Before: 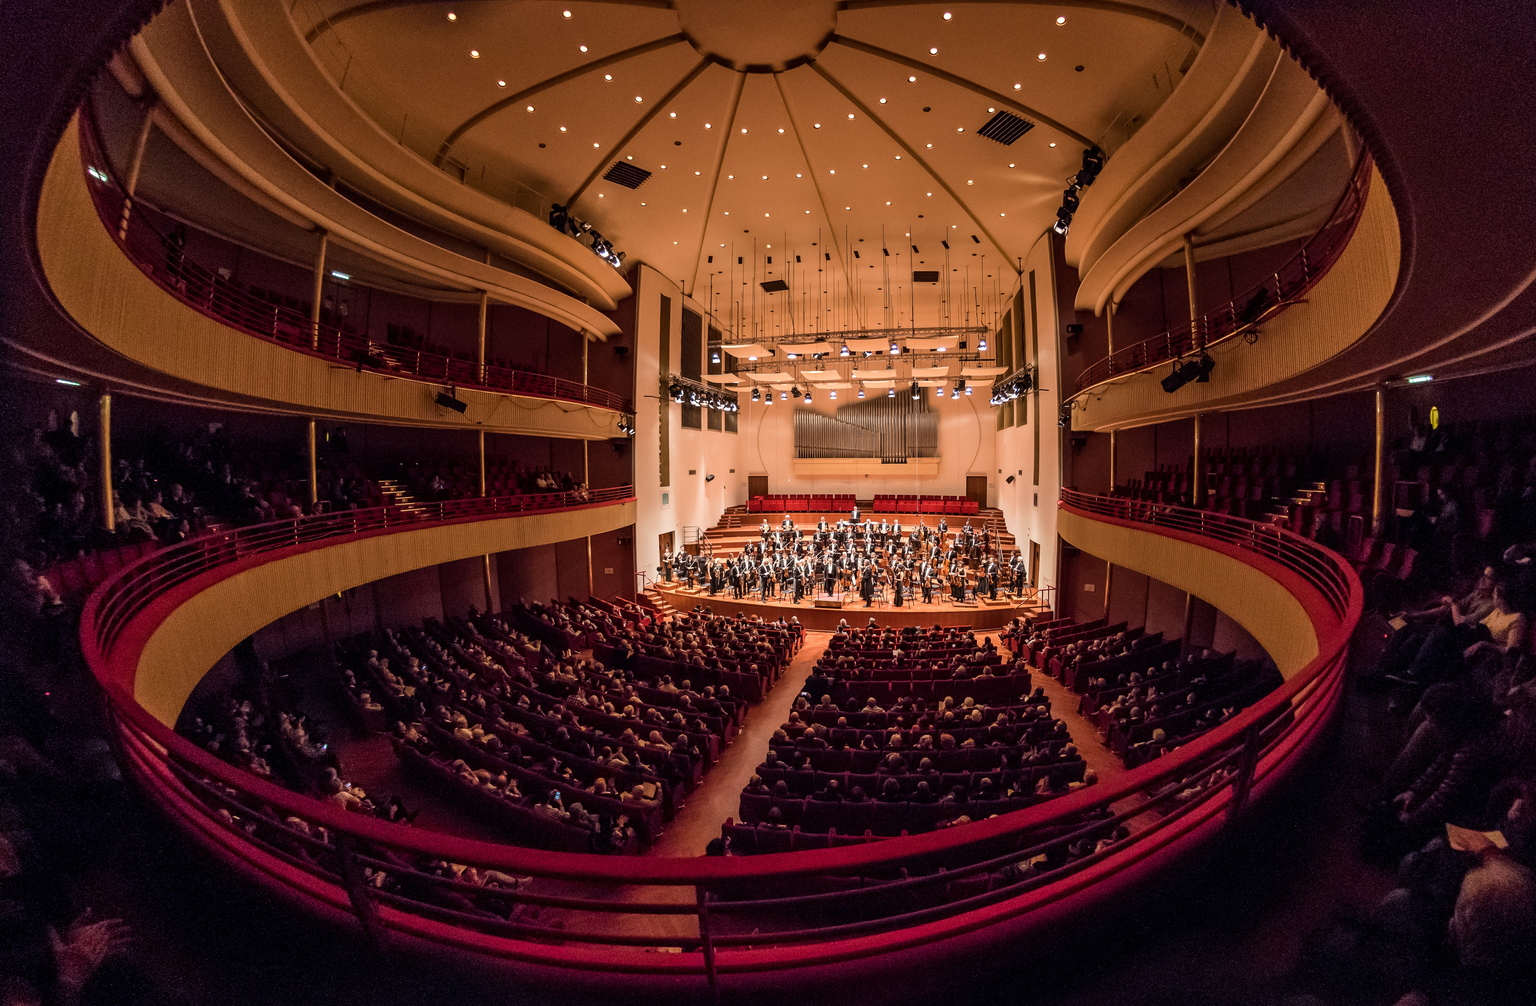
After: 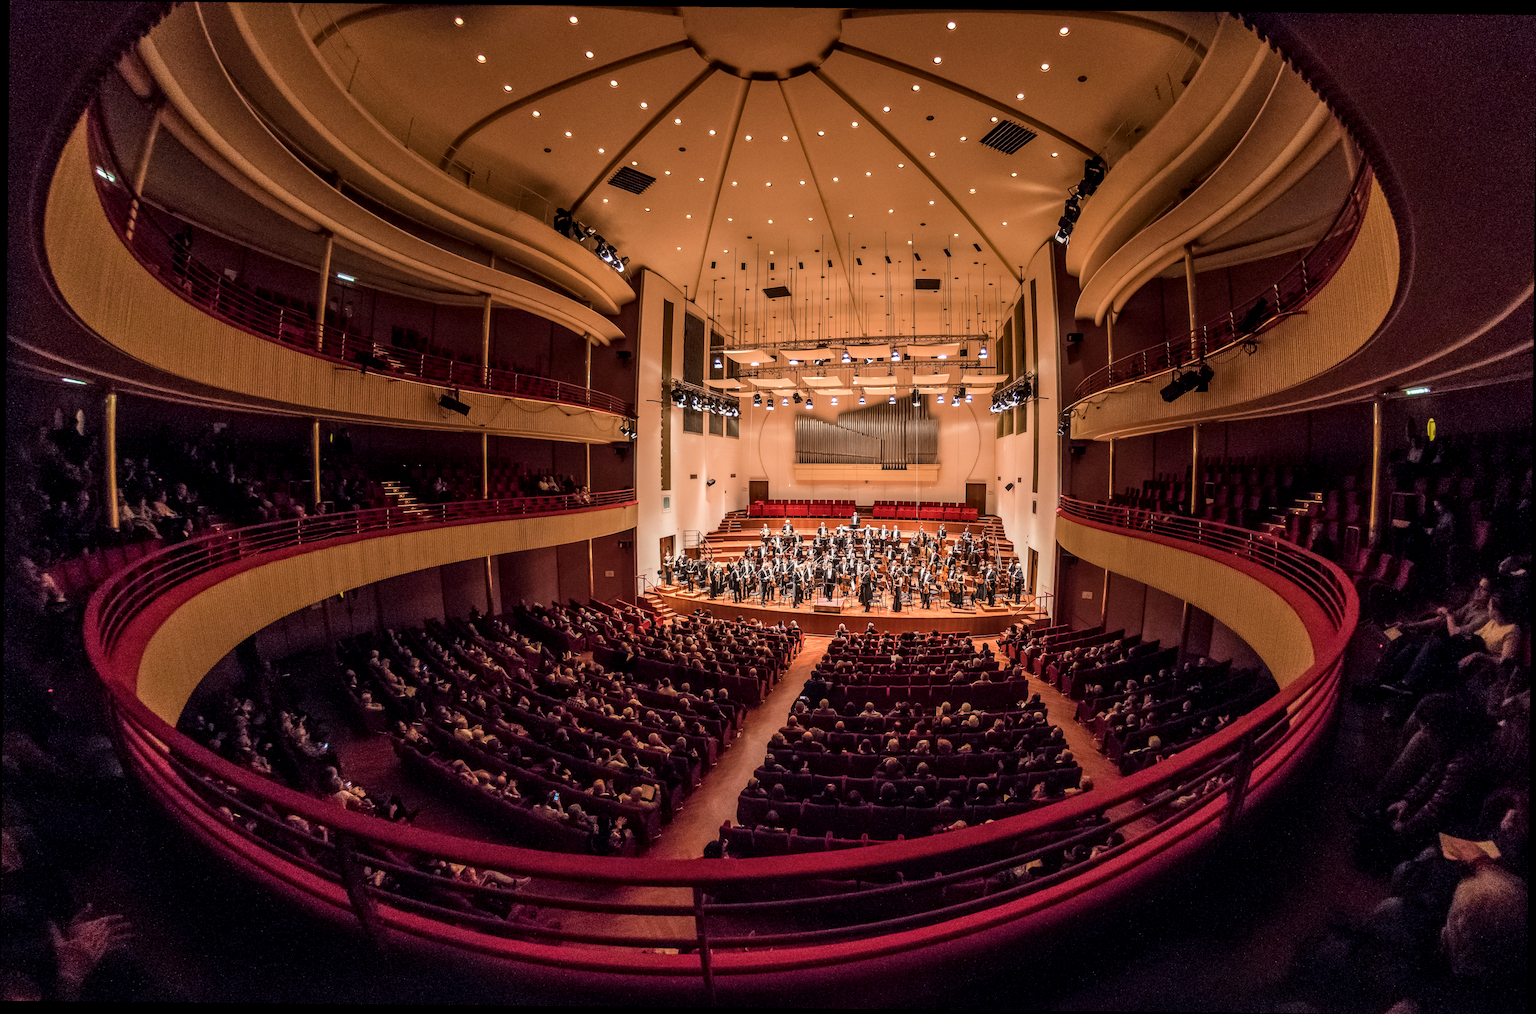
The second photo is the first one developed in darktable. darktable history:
local contrast: on, module defaults
crop and rotate: angle -0.558°
